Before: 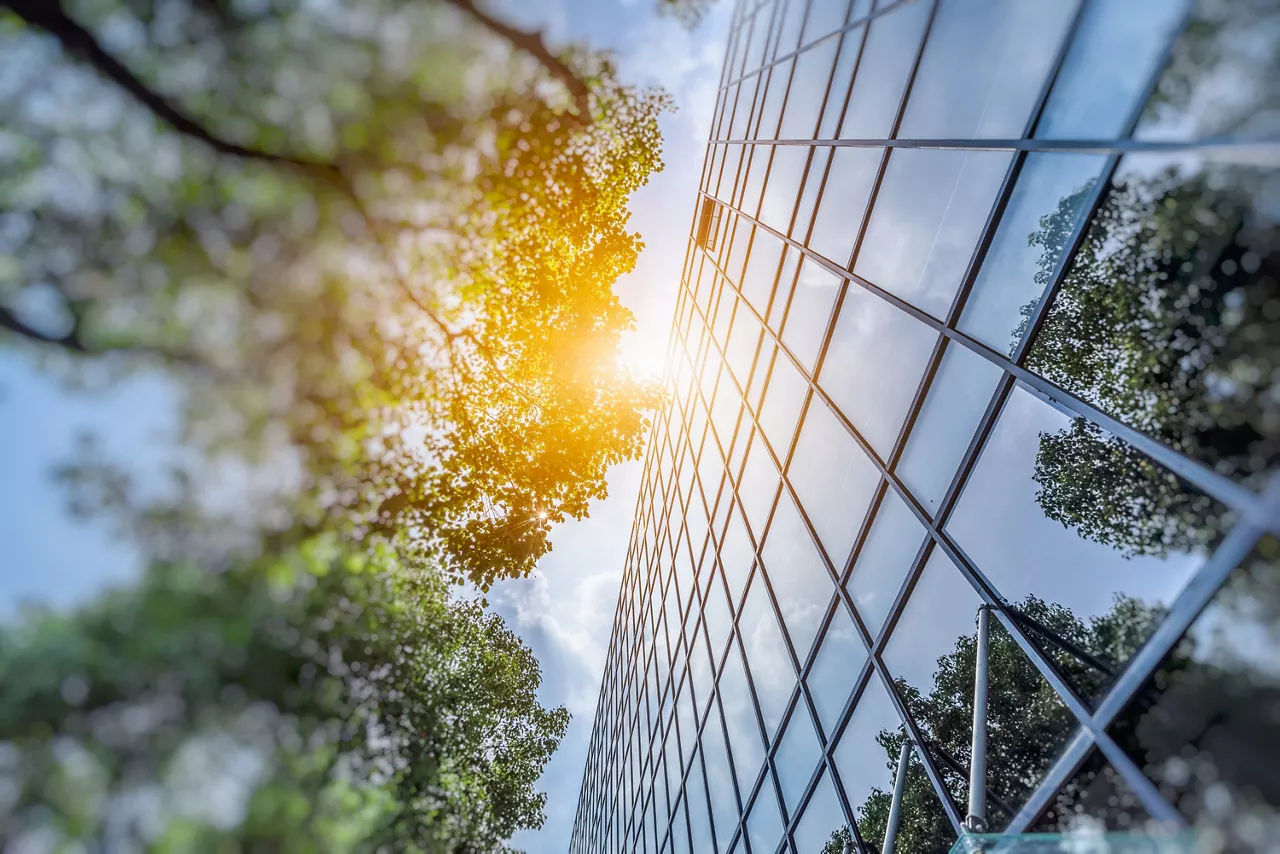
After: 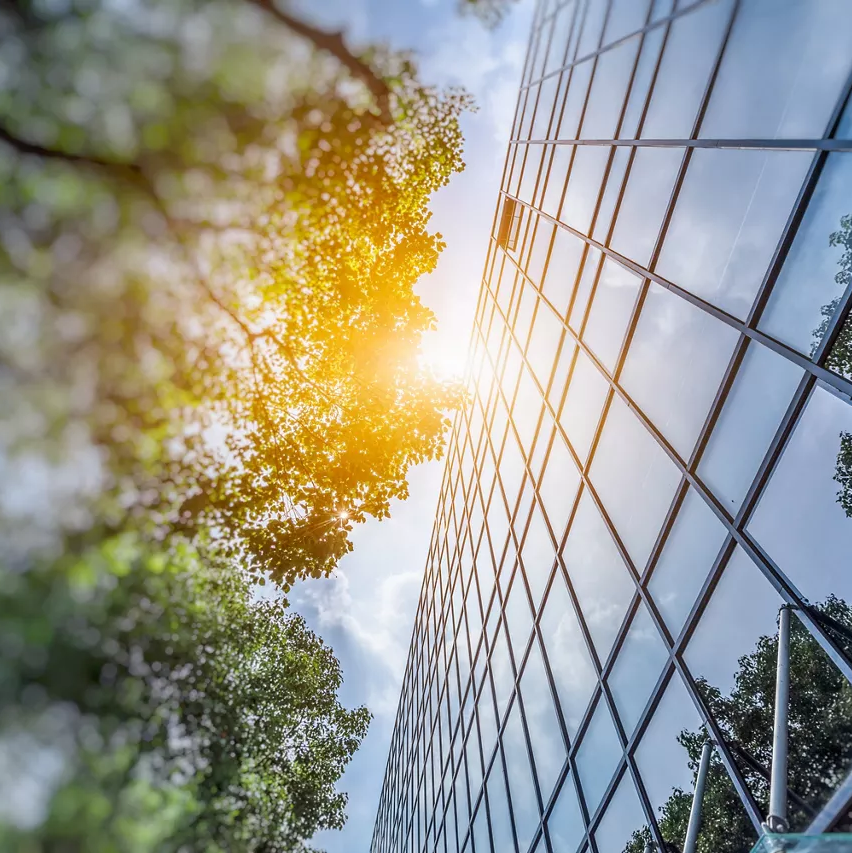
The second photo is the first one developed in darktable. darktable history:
crop and rotate: left 15.606%, right 17.761%
